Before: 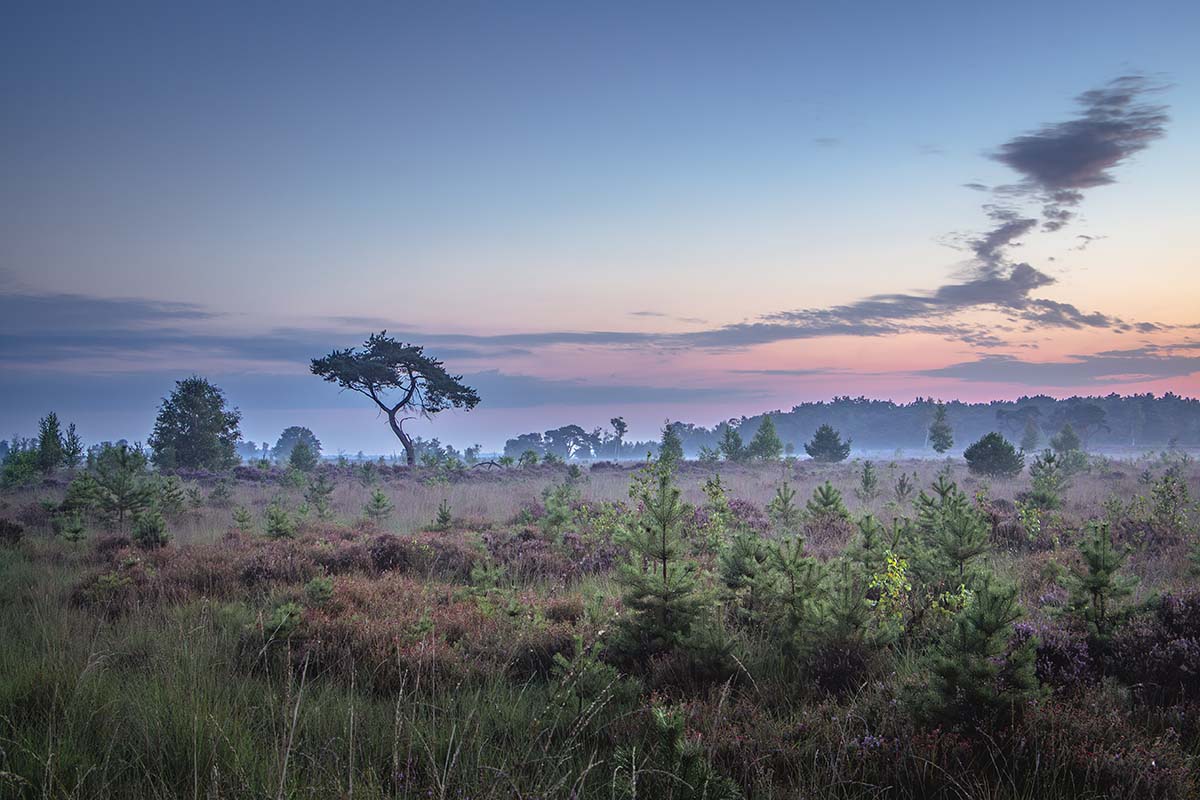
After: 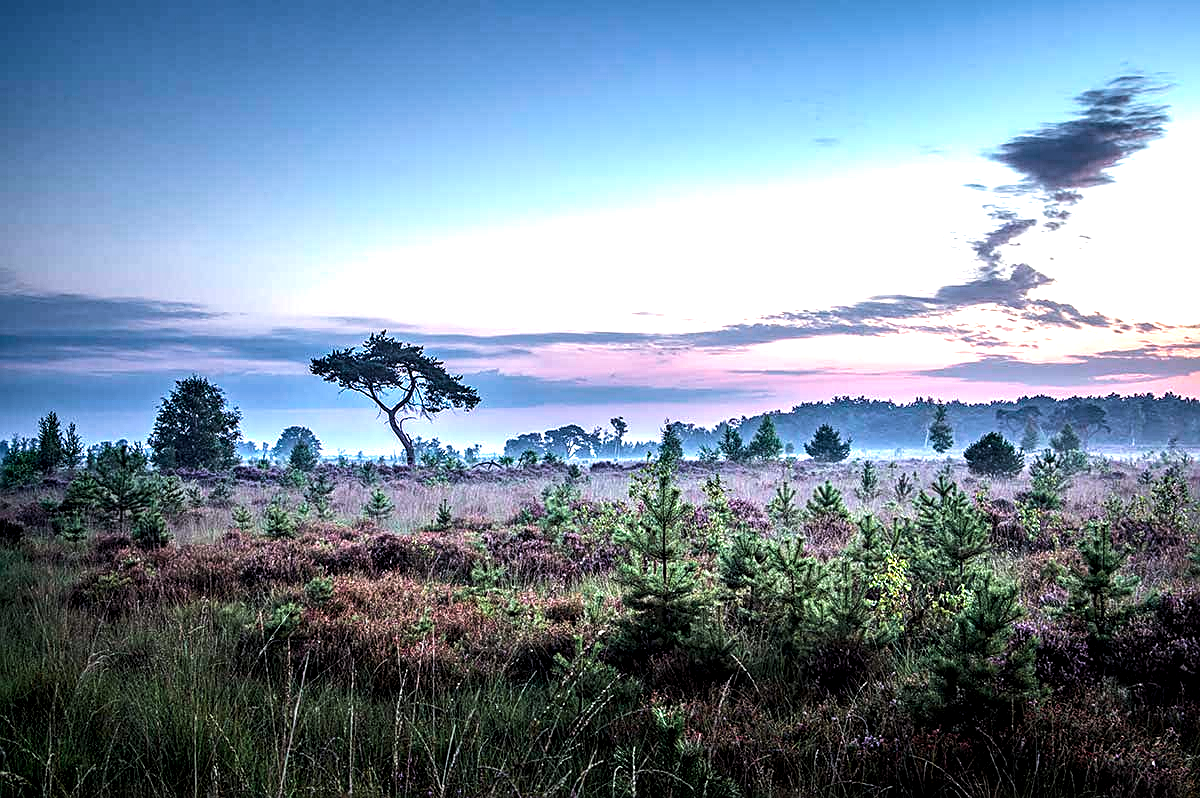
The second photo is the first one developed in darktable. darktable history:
crop: top 0.05%, bottom 0.098%
local contrast: highlights 60%, shadows 60%, detail 160%
velvia: on, module defaults
sharpen: on, module defaults
white balance: red 0.982, blue 1.018
tone equalizer: -8 EV -1.08 EV, -7 EV -1.01 EV, -6 EV -0.867 EV, -5 EV -0.578 EV, -3 EV 0.578 EV, -2 EV 0.867 EV, -1 EV 1.01 EV, +0 EV 1.08 EV, edges refinement/feathering 500, mask exposure compensation -1.57 EV, preserve details no
